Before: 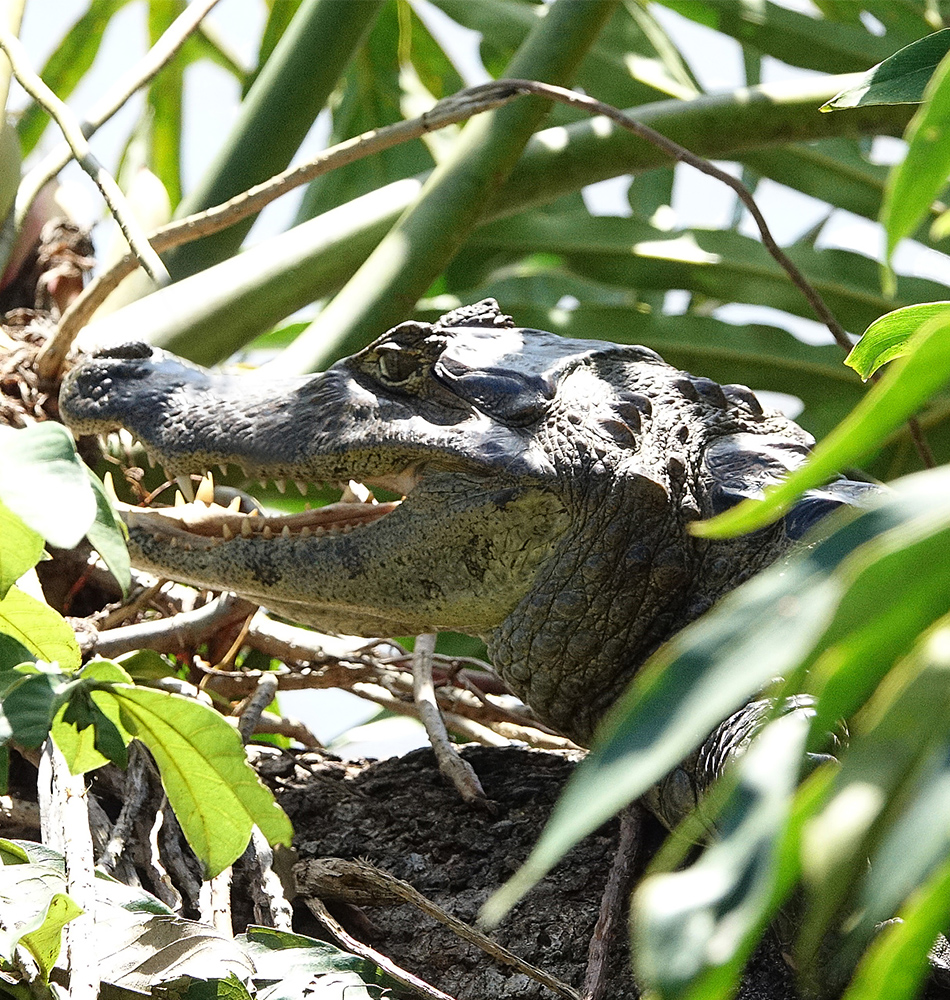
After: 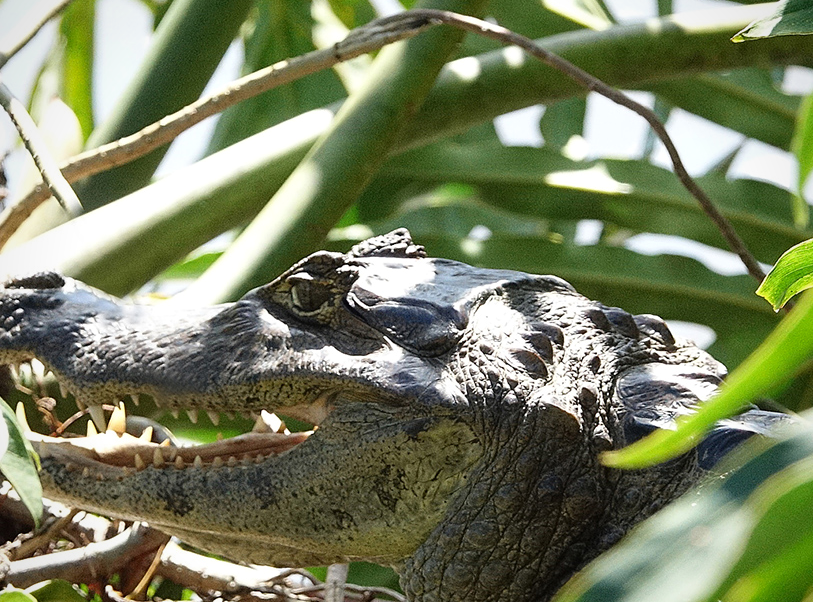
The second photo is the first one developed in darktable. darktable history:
crop and rotate: left 9.322%, top 7.096%, right 5.04%, bottom 32.623%
vignetting: fall-off radius 60.35%, brightness -0.379, saturation 0.018
tone equalizer: edges refinement/feathering 500, mask exposure compensation -1.57 EV, preserve details no
